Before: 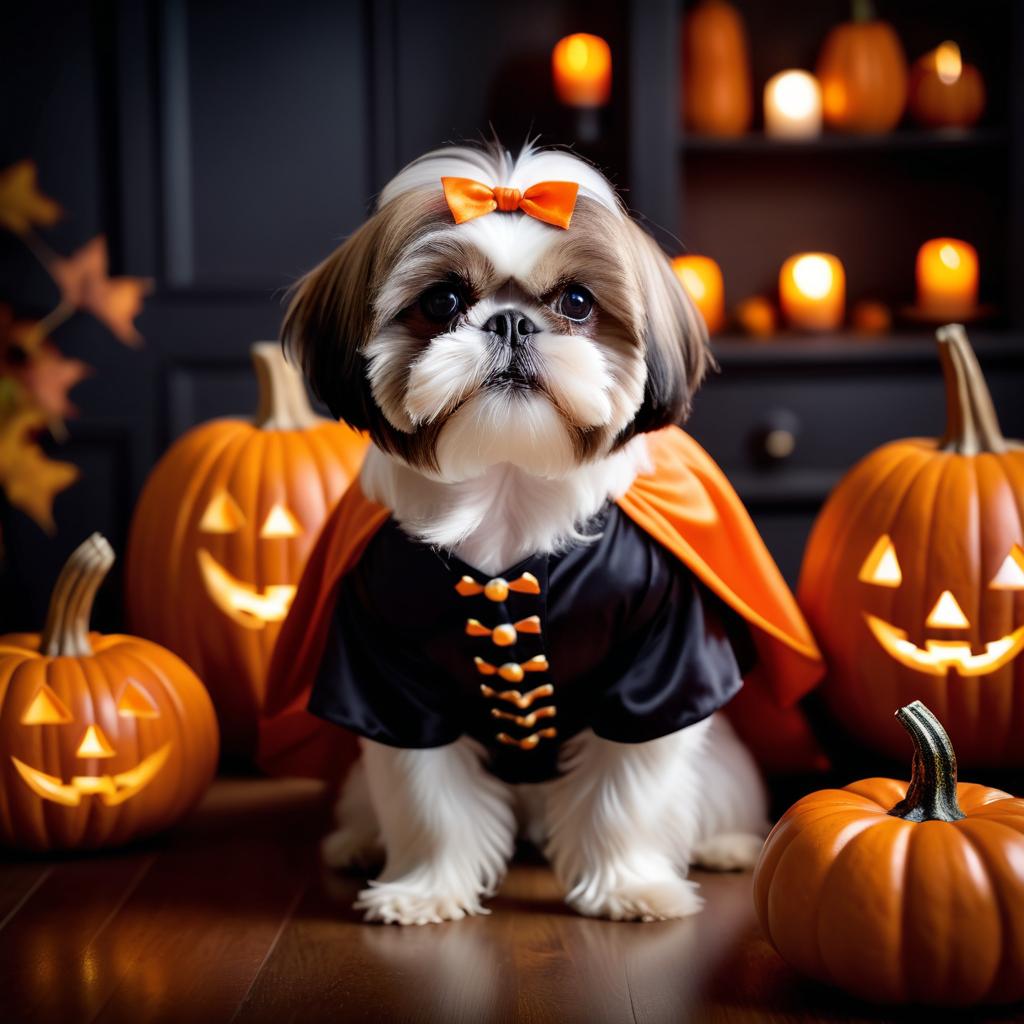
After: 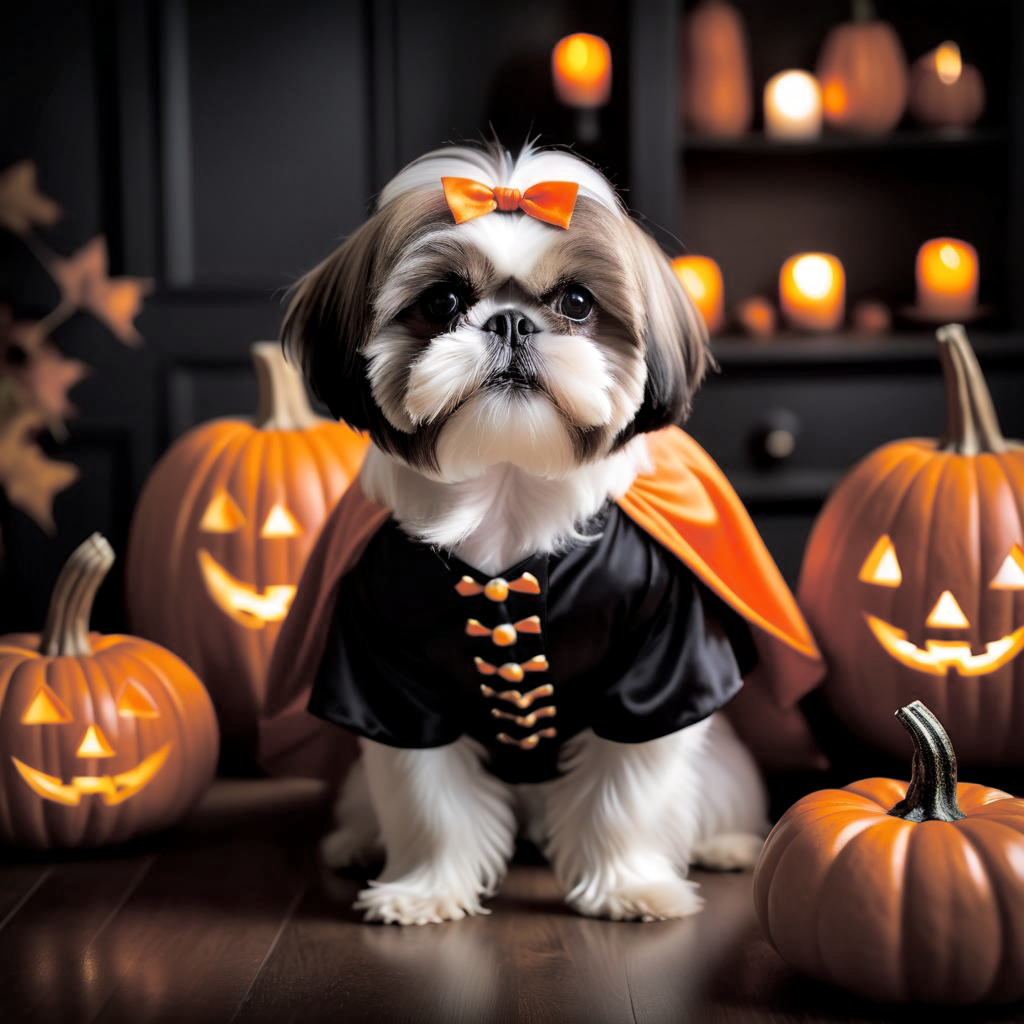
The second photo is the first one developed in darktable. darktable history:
local contrast: mode bilateral grid, contrast 20, coarseness 50, detail 120%, midtone range 0.2
split-toning: shadows › hue 36°, shadows › saturation 0.05, highlights › hue 10.8°, highlights › saturation 0.15, compress 40%
